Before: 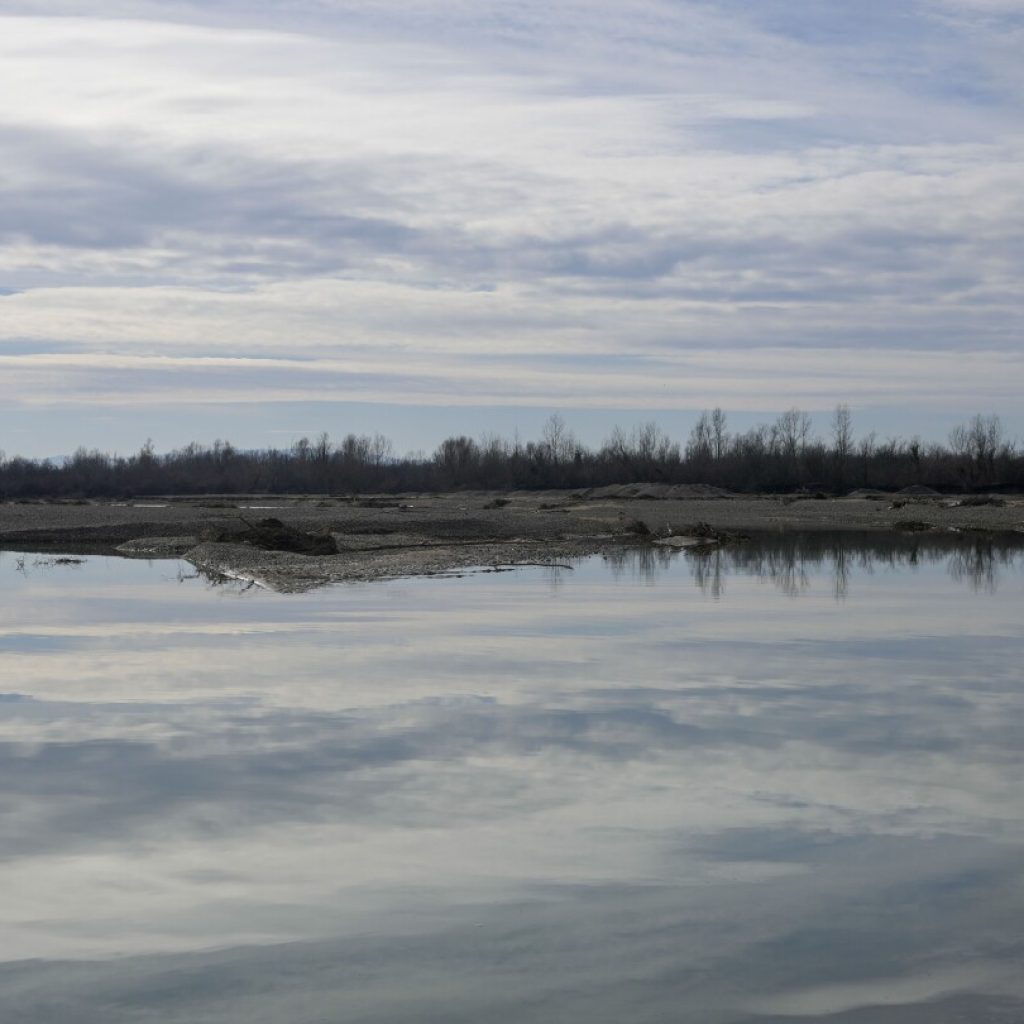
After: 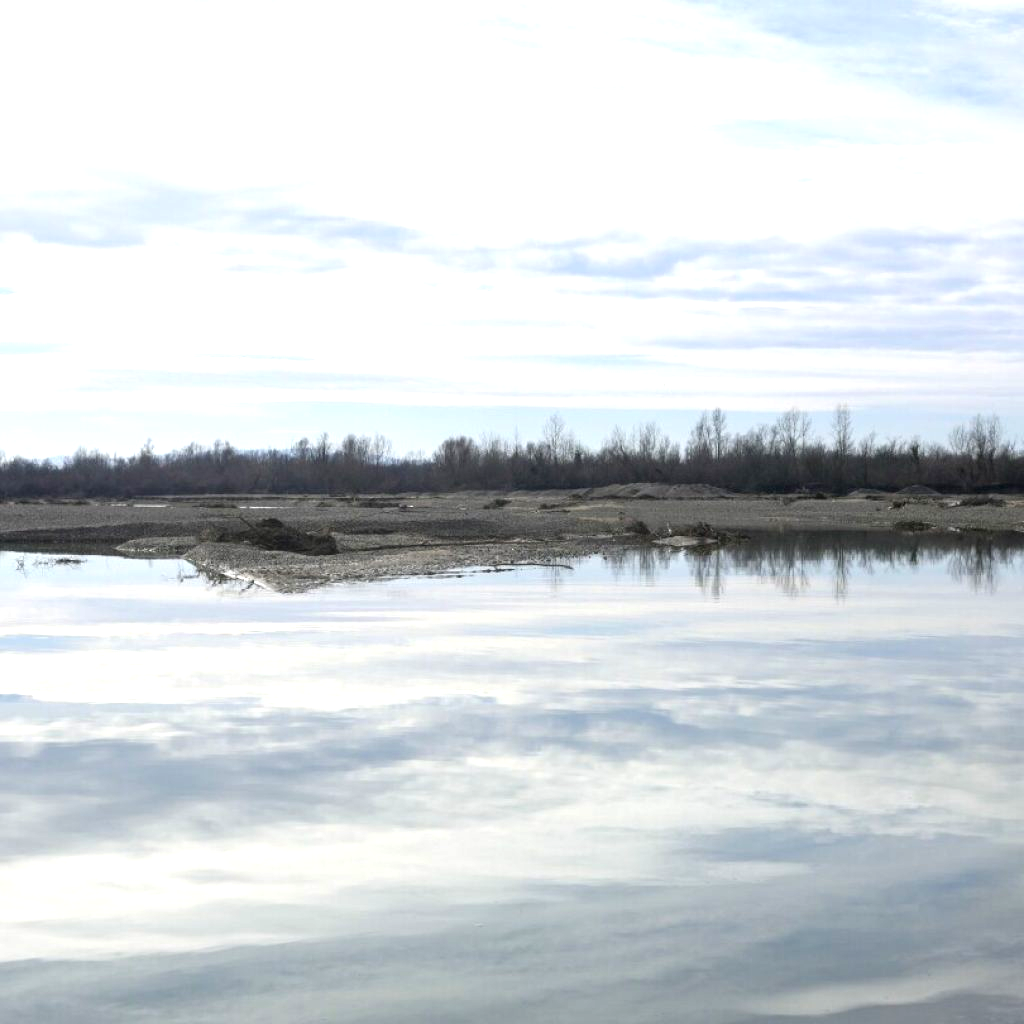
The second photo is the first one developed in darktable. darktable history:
exposure: black level correction 0, exposure 1.277 EV, compensate highlight preservation false
